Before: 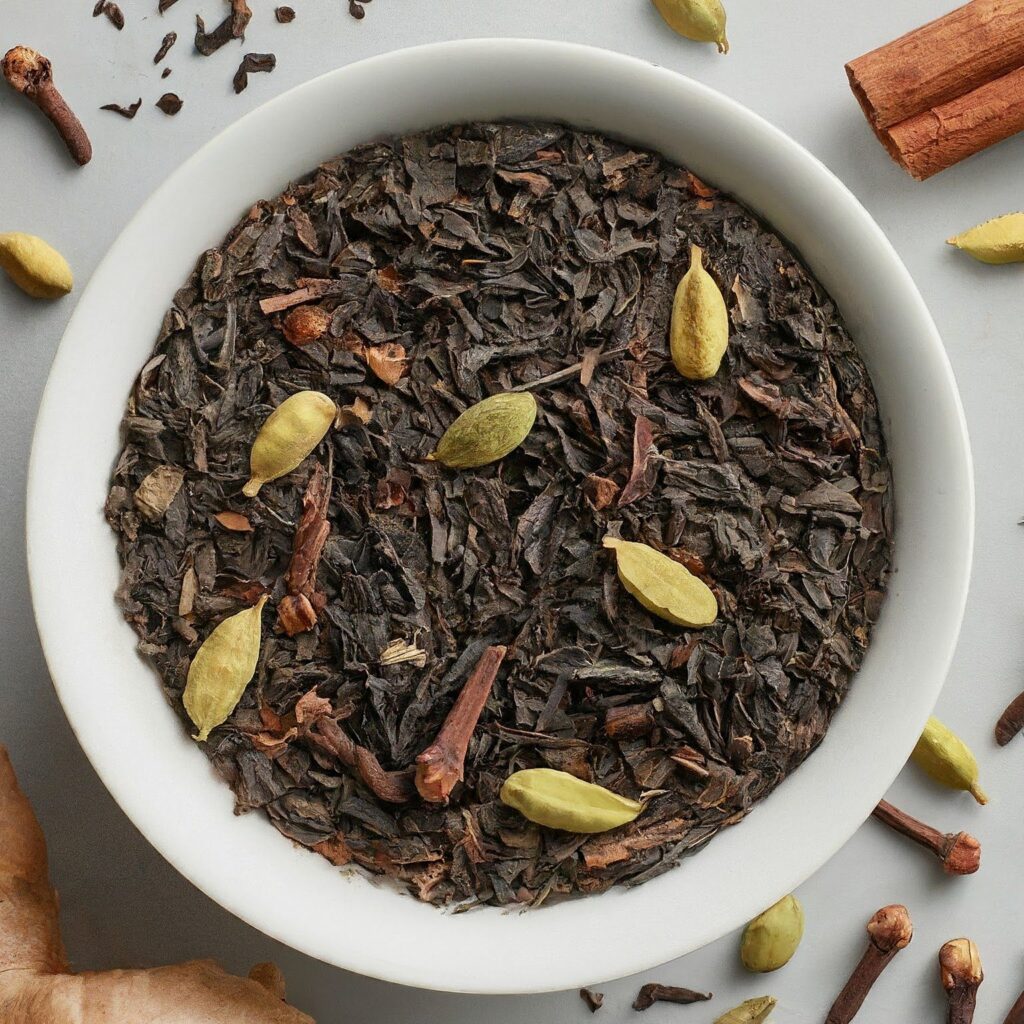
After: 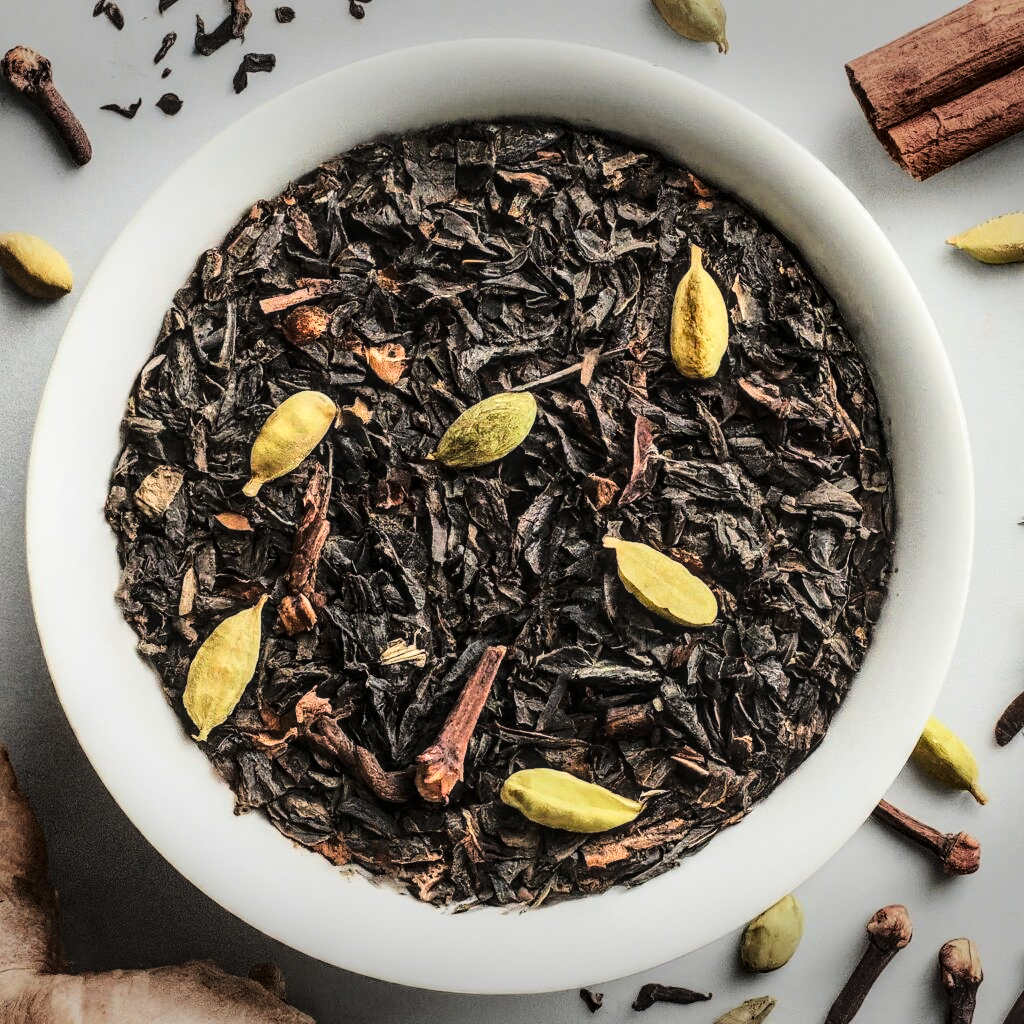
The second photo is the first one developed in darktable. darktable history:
vignetting: fall-off start 100%, brightness -0.406, saturation -0.3, width/height ratio 1.324, dithering 8-bit output, unbound false
tone curve: curves: ch0 [(0, 0) (0.179, 0.073) (0.265, 0.147) (0.463, 0.553) (0.51, 0.635) (0.716, 0.863) (1, 0.997)], color space Lab, linked channels, preserve colors none
local contrast: highlights 61%, detail 143%, midtone range 0.428
